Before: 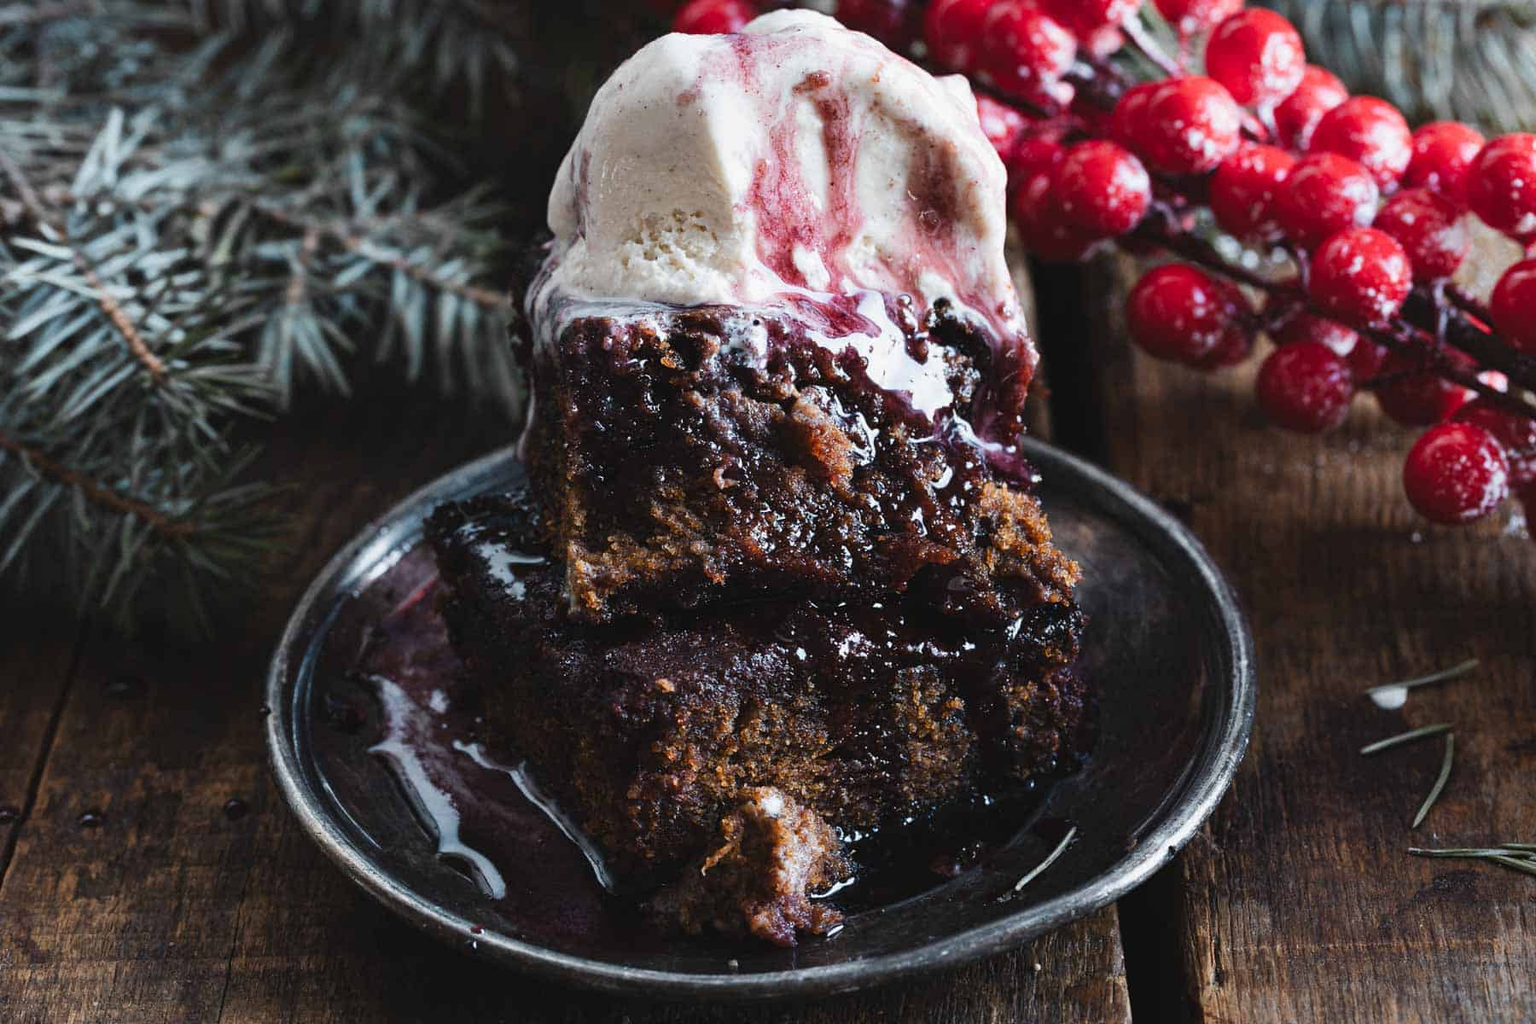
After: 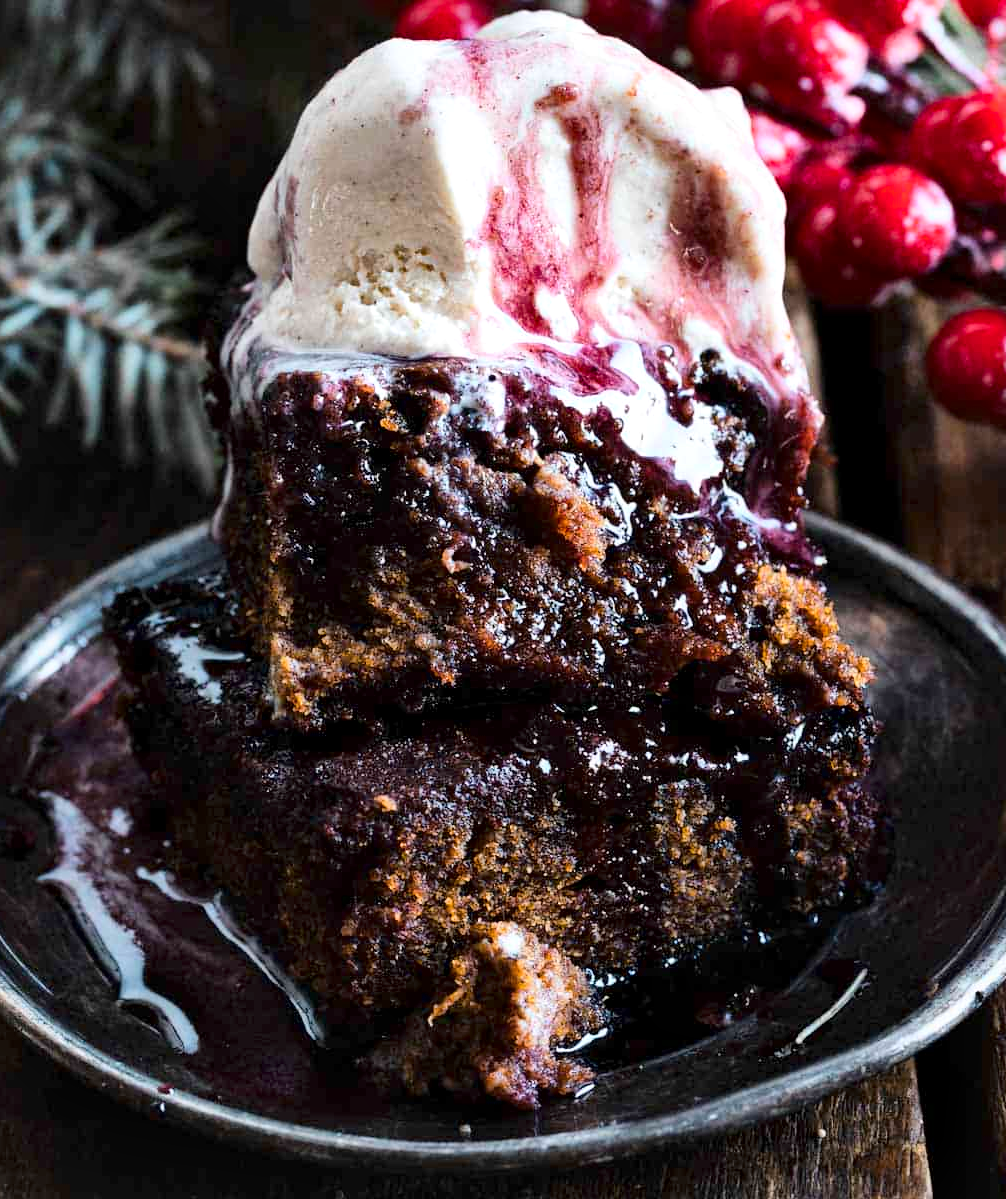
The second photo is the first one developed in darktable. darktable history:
color balance rgb: linear chroma grading › global chroma 15.292%, perceptual saturation grading › global saturation 14.642%, global vibrance 20%
local contrast: mode bilateral grid, contrast 24, coarseness 61, detail 152%, midtone range 0.2
tone curve: curves: ch0 [(0, 0) (0.004, 0.001) (0.133, 0.112) (0.325, 0.362) (0.832, 0.893) (1, 1)], color space Lab, independent channels, preserve colors none
crop: left 21.908%, right 22.158%, bottom 0.014%
